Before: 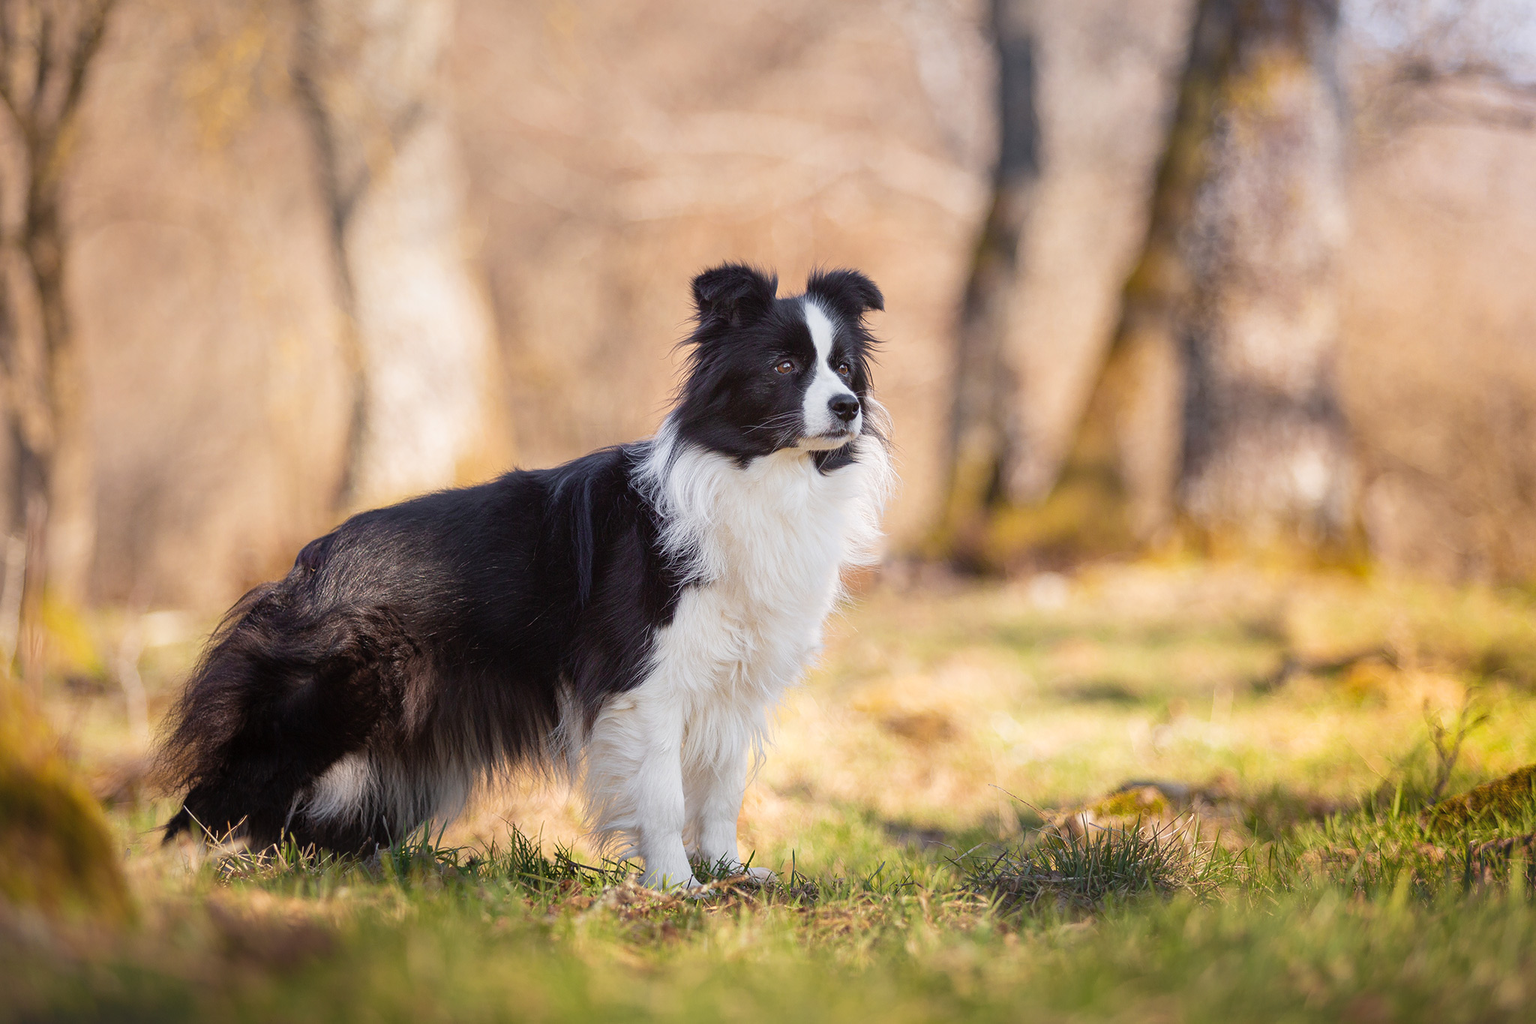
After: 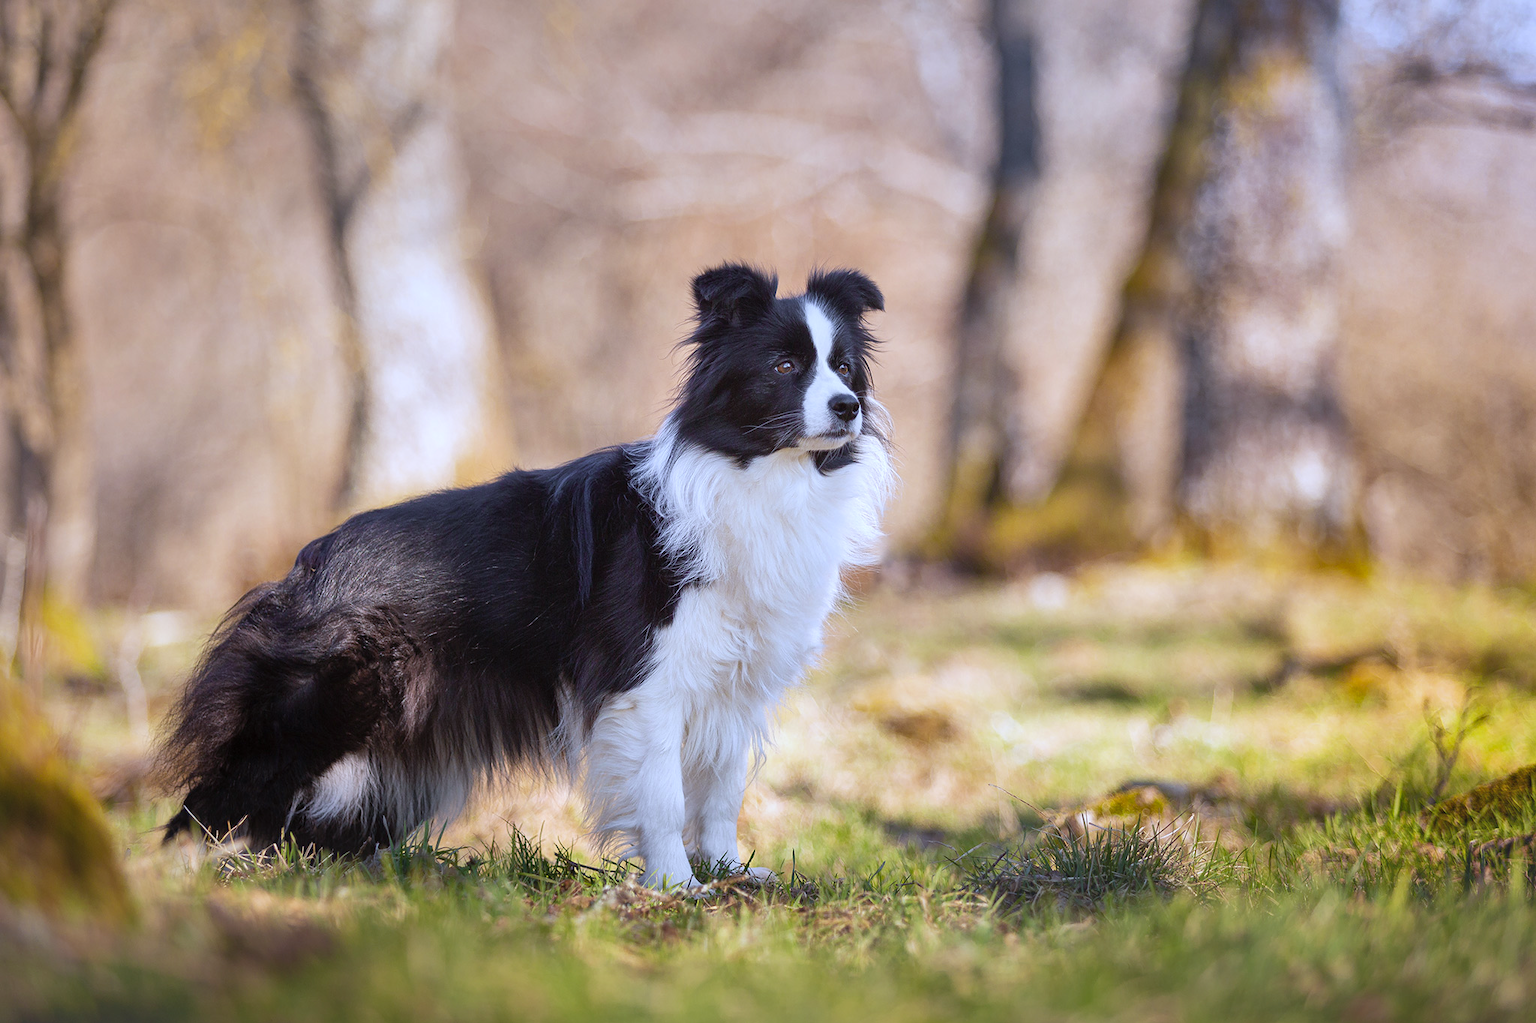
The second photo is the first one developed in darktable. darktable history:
shadows and highlights: low approximation 0.01, soften with gaussian
white balance: red 0.948, green 1.02, blue 1.176
